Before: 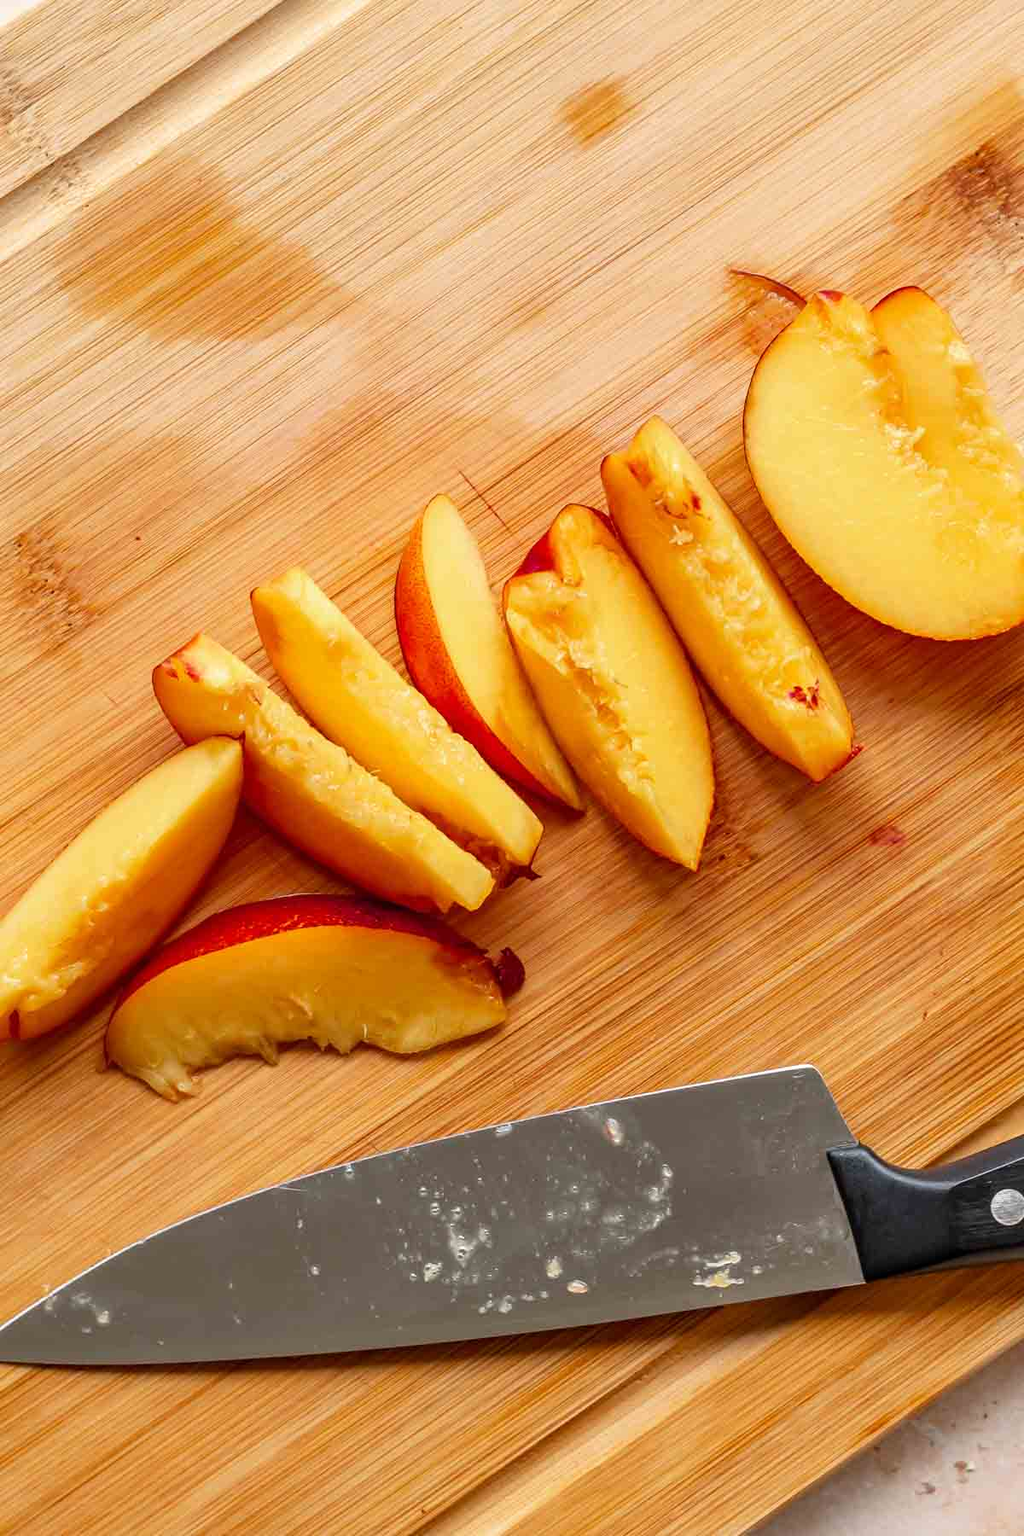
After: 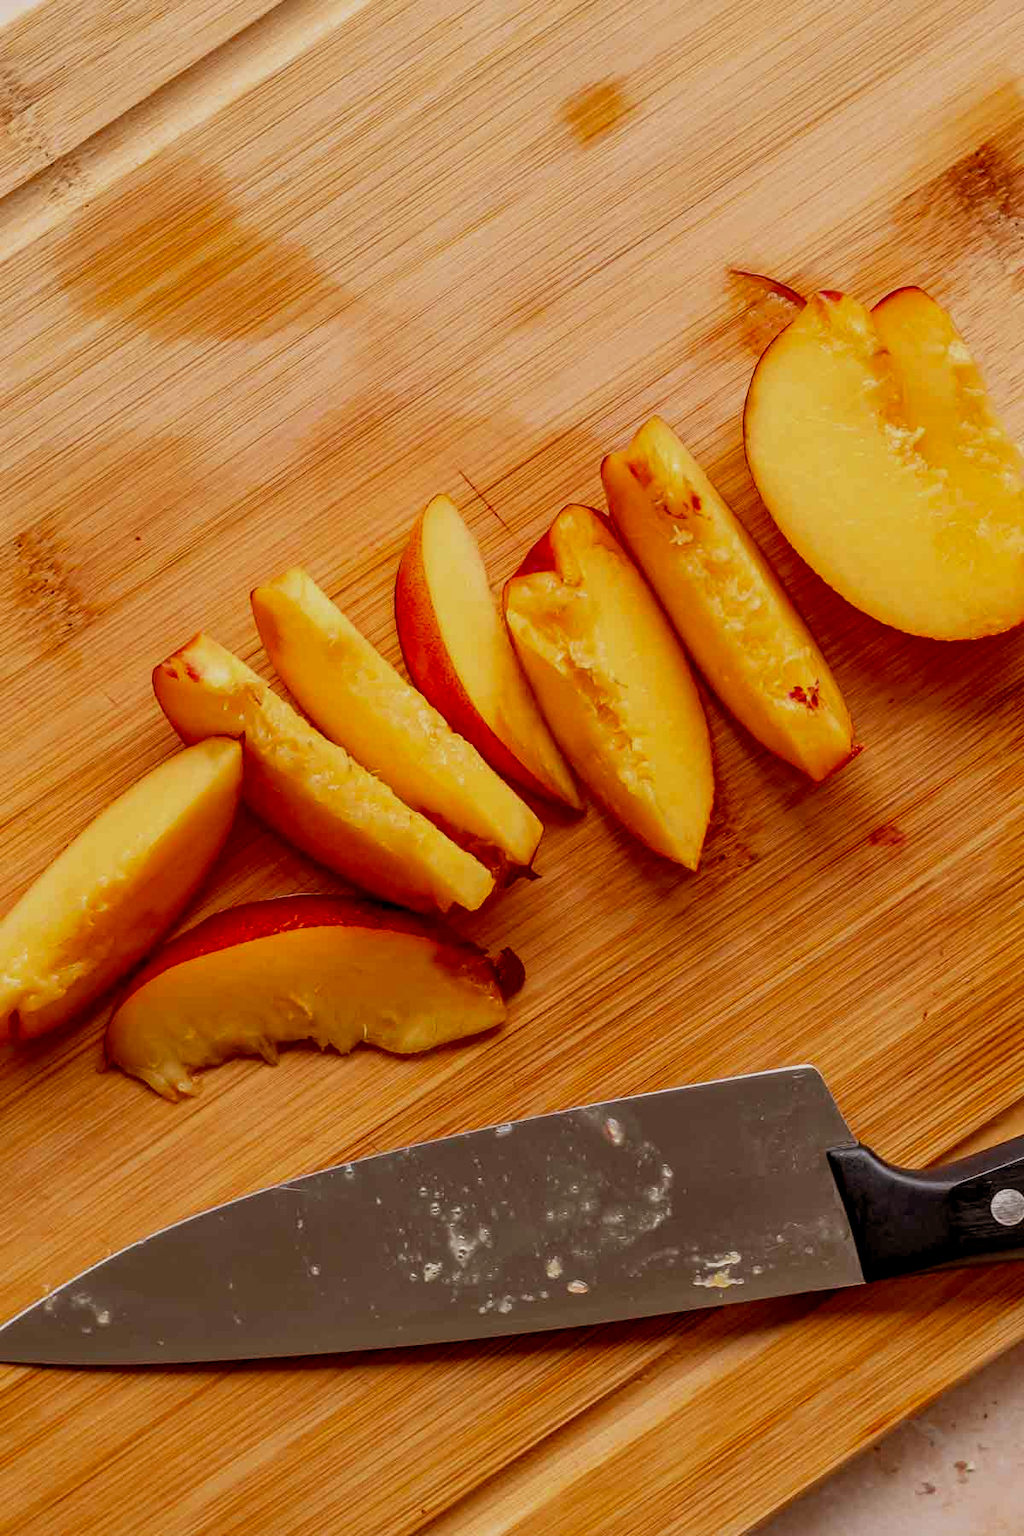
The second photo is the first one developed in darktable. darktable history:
rgb levels: mode RGB, independent channels, levels [[0, 0.5, 1], [0, 0.521, 1], [0, 0.536, 1]]
exposure: black level correction 0.011, exposure -0.478 EV, compensate highlight preservation false
